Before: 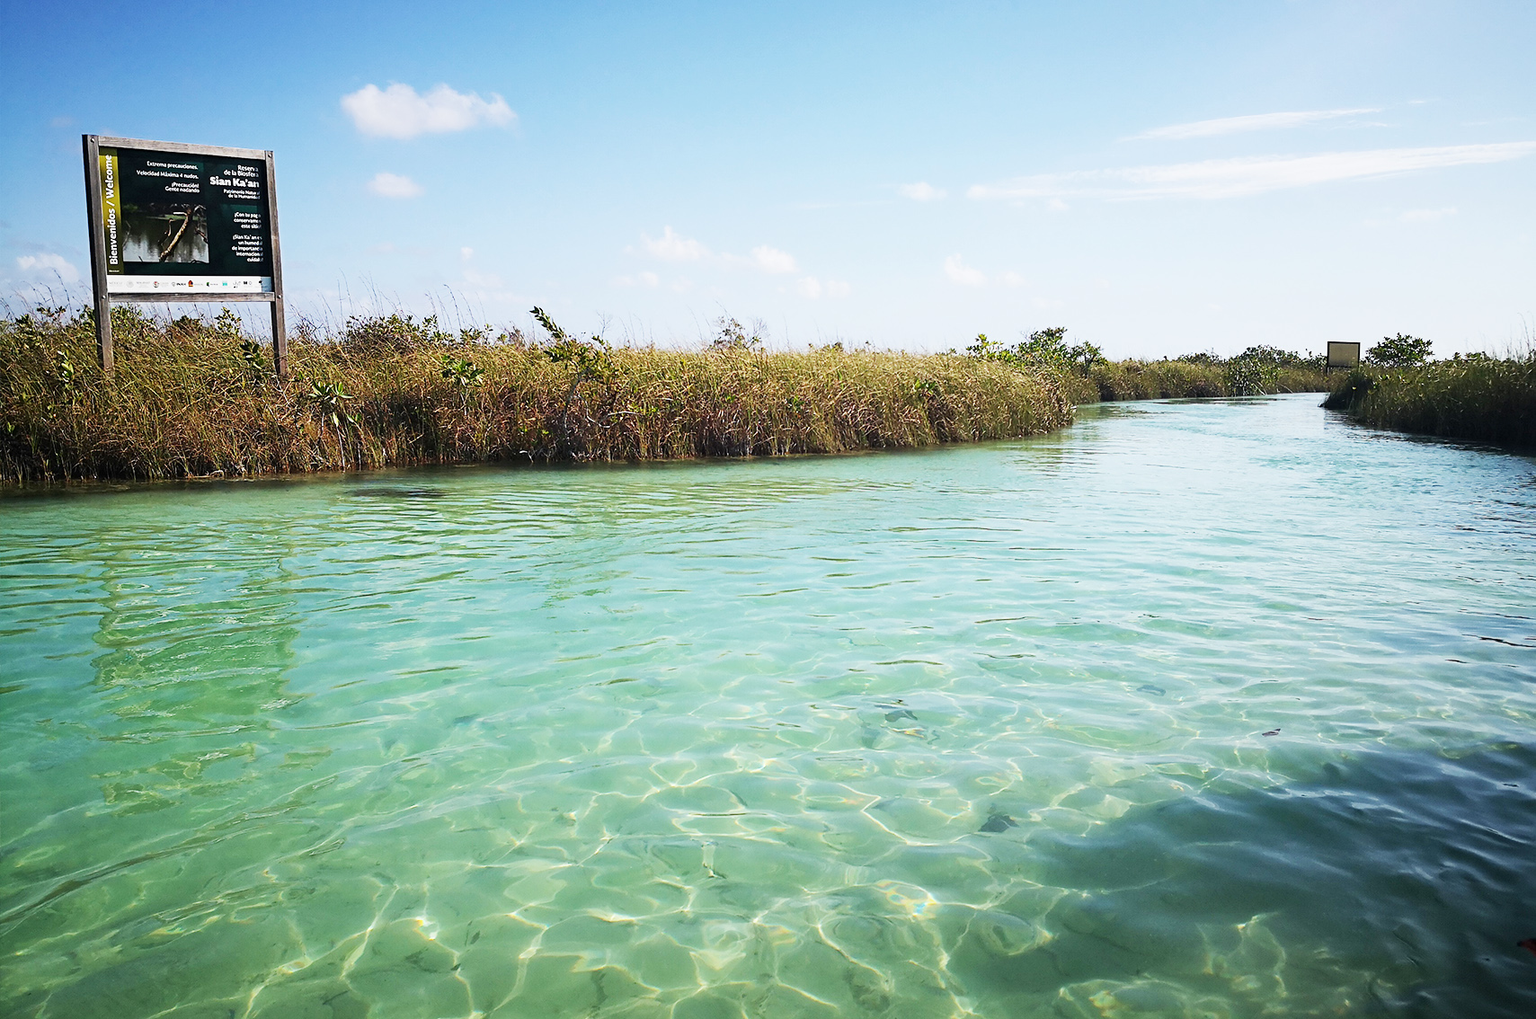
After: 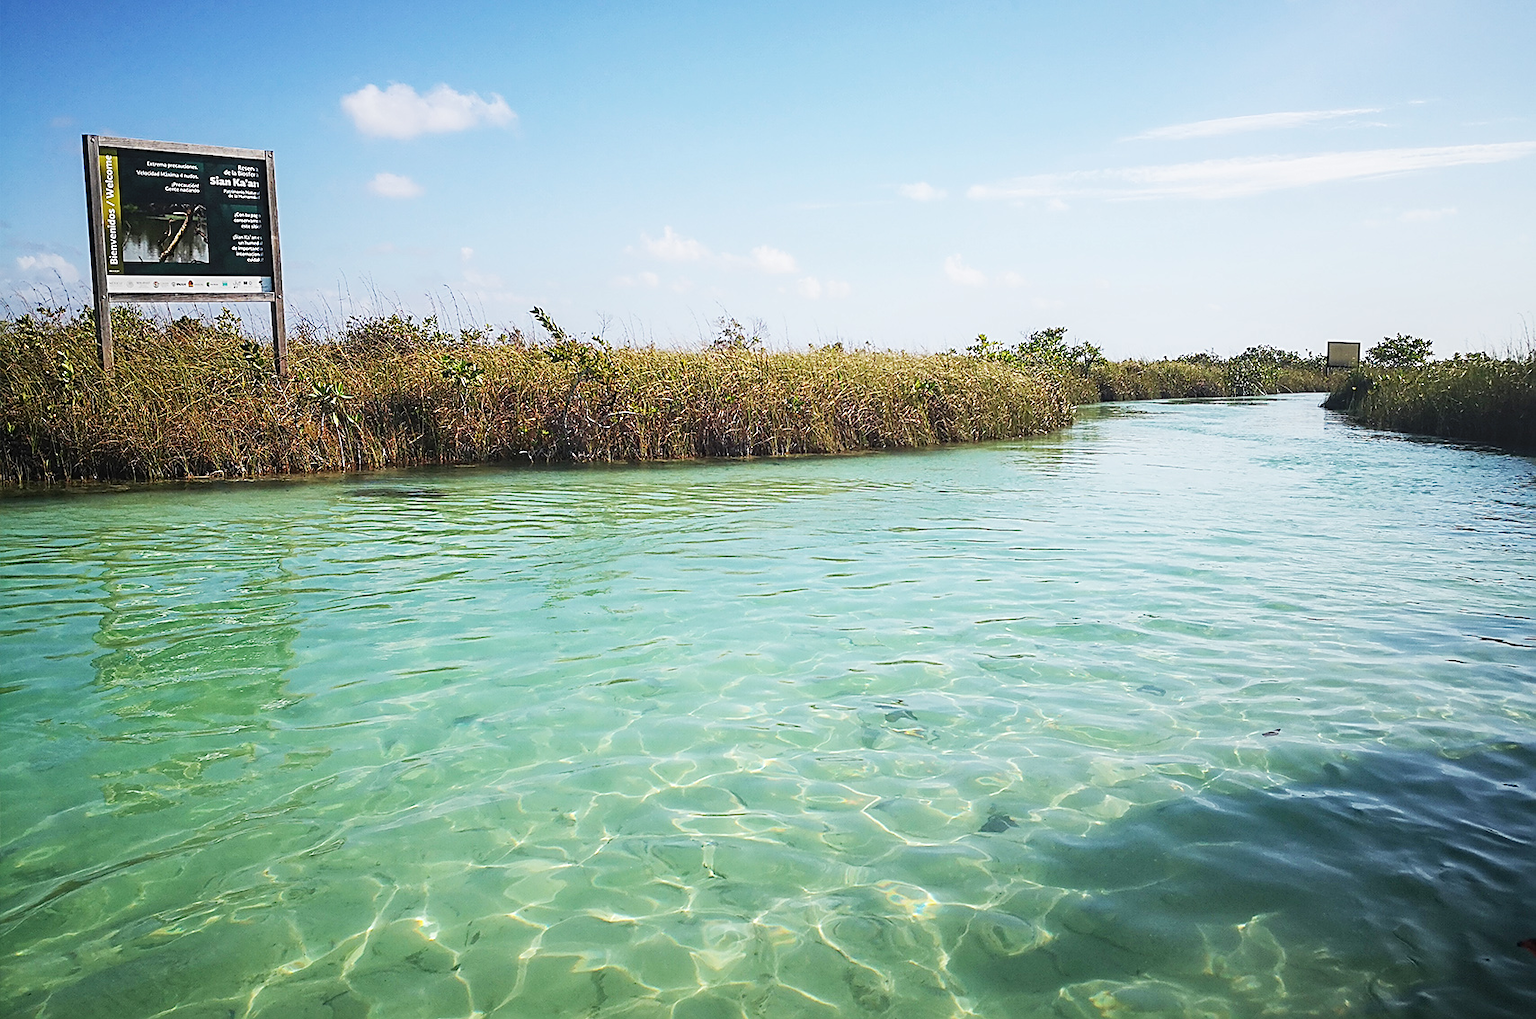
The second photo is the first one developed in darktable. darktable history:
sharpen: on, module defaults
local contrast: detail 109%
